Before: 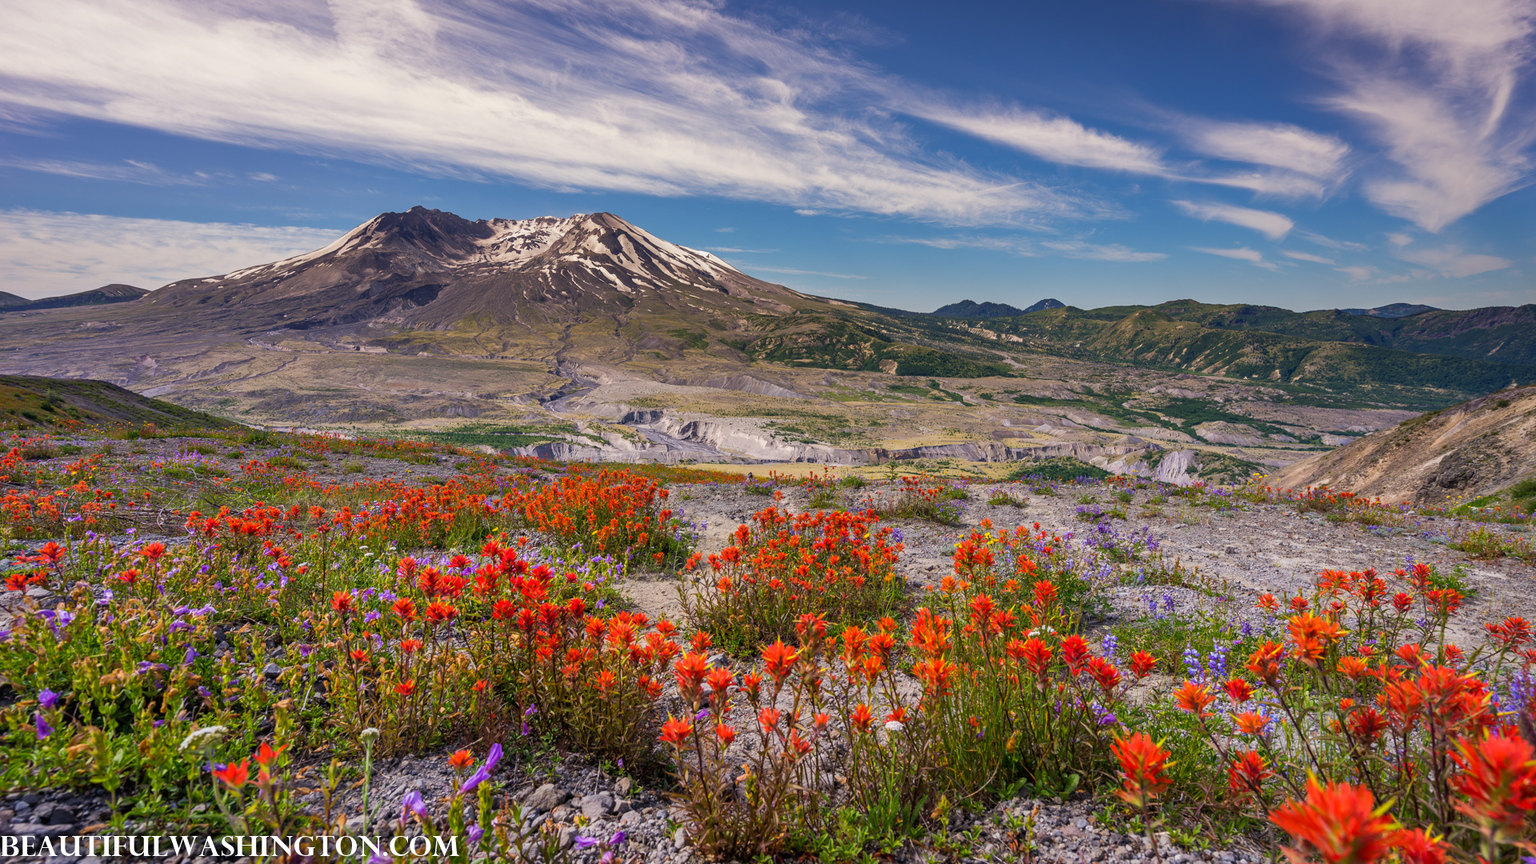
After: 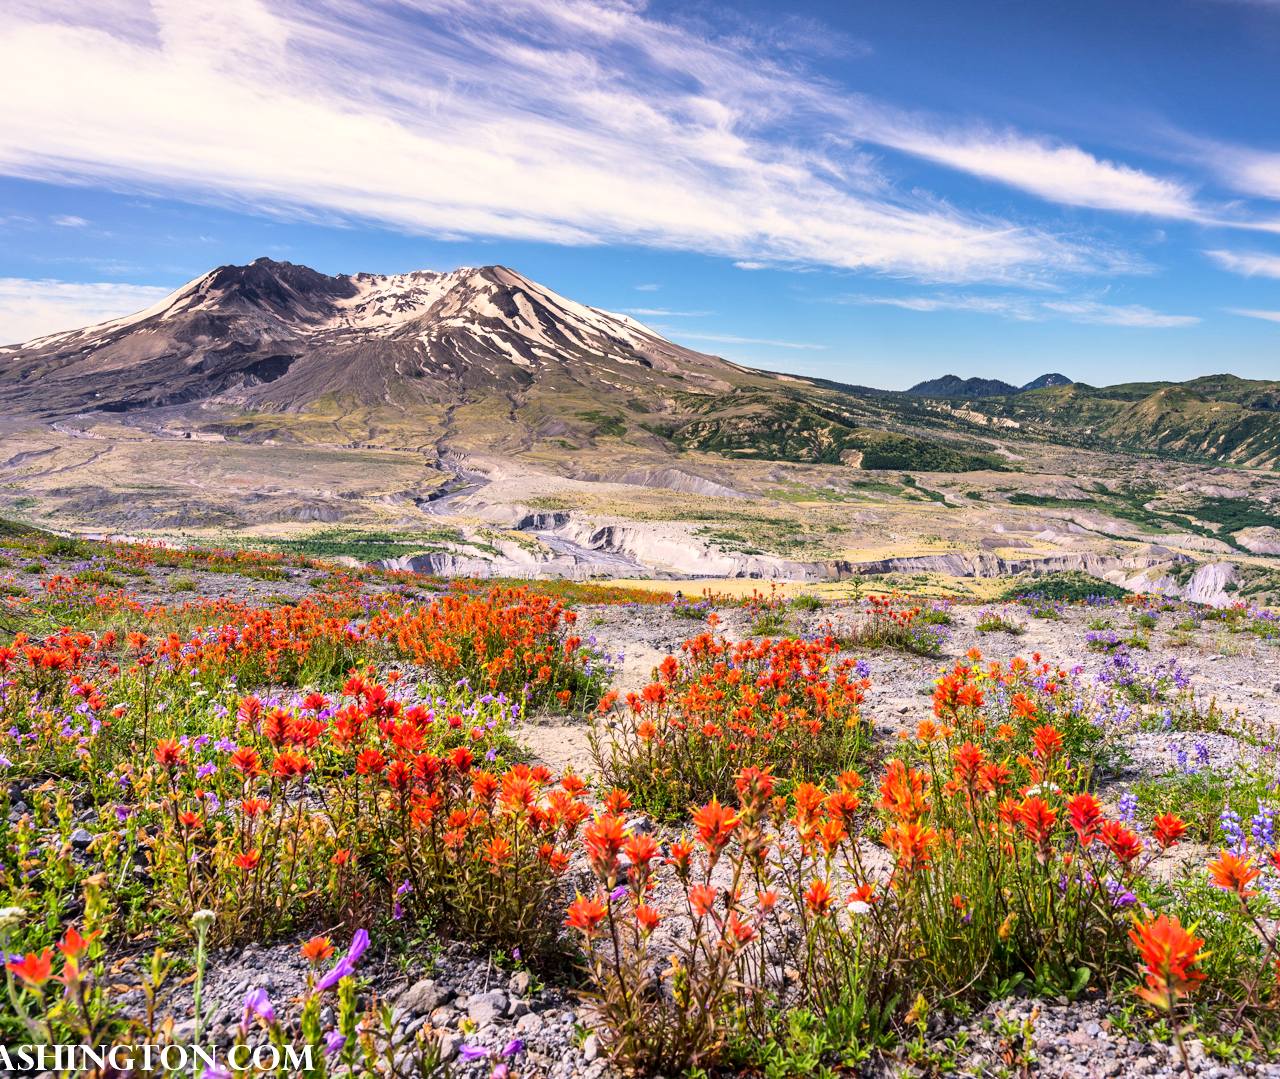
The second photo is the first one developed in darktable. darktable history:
base curve: curves: ch0 [(0, 0) (0.028, 0.03) (0.121, 0.232) (0.46, 0.748) (0.859, 0.968) (1, 1)]
crop and rotate: left 13.537%, right 19.796%
local contrast: mode bilateral grid, contrast 20, coarseness 50, detail 120%, midtone range 0.2
